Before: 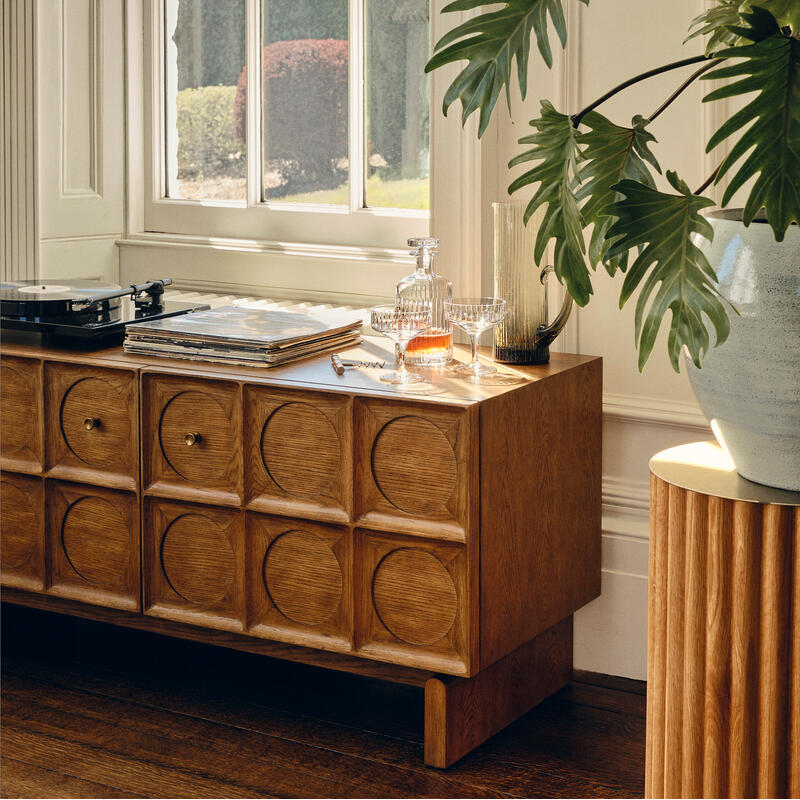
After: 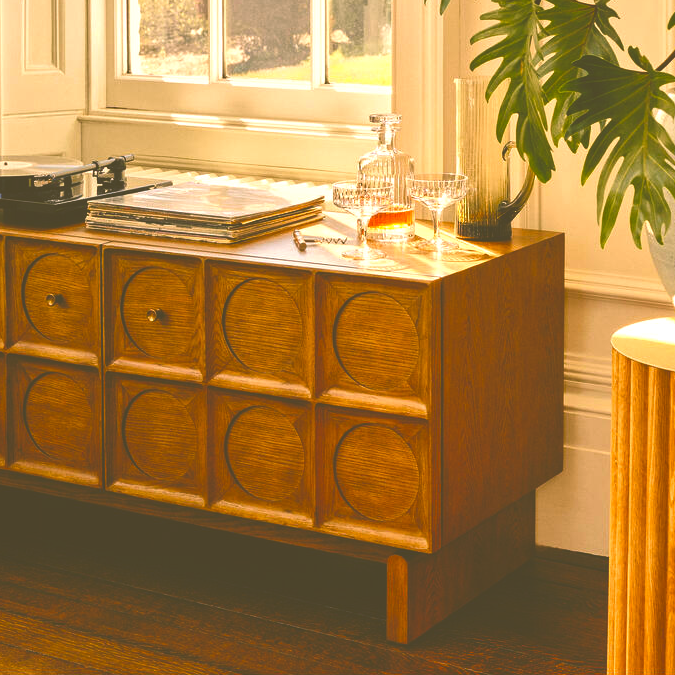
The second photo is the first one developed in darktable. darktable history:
color balance rgb: shadows lift › chroma 4.21%, shadows lift › hue 252.22°, highlights gain › chroma 1.36%, highlights gain › hue 50.24°, perceptual saturation grading › mid-tones 6.33%, perceptual saturation grading › shadows 72.44%, perceptual brilliance grading › highlights 11.59%, contrast 5.05%
crop and rotate: left 4.842%, top 15.51%, right 10.668%
exposure: black level correction -0.062, exposure -0.05 EV, compensate highlight preservation false
color balance: output saturation 120%
color correction: highlights a* 8.98, highlights b* 15.09, shadows a* -0.49, shadows b* 26.52
